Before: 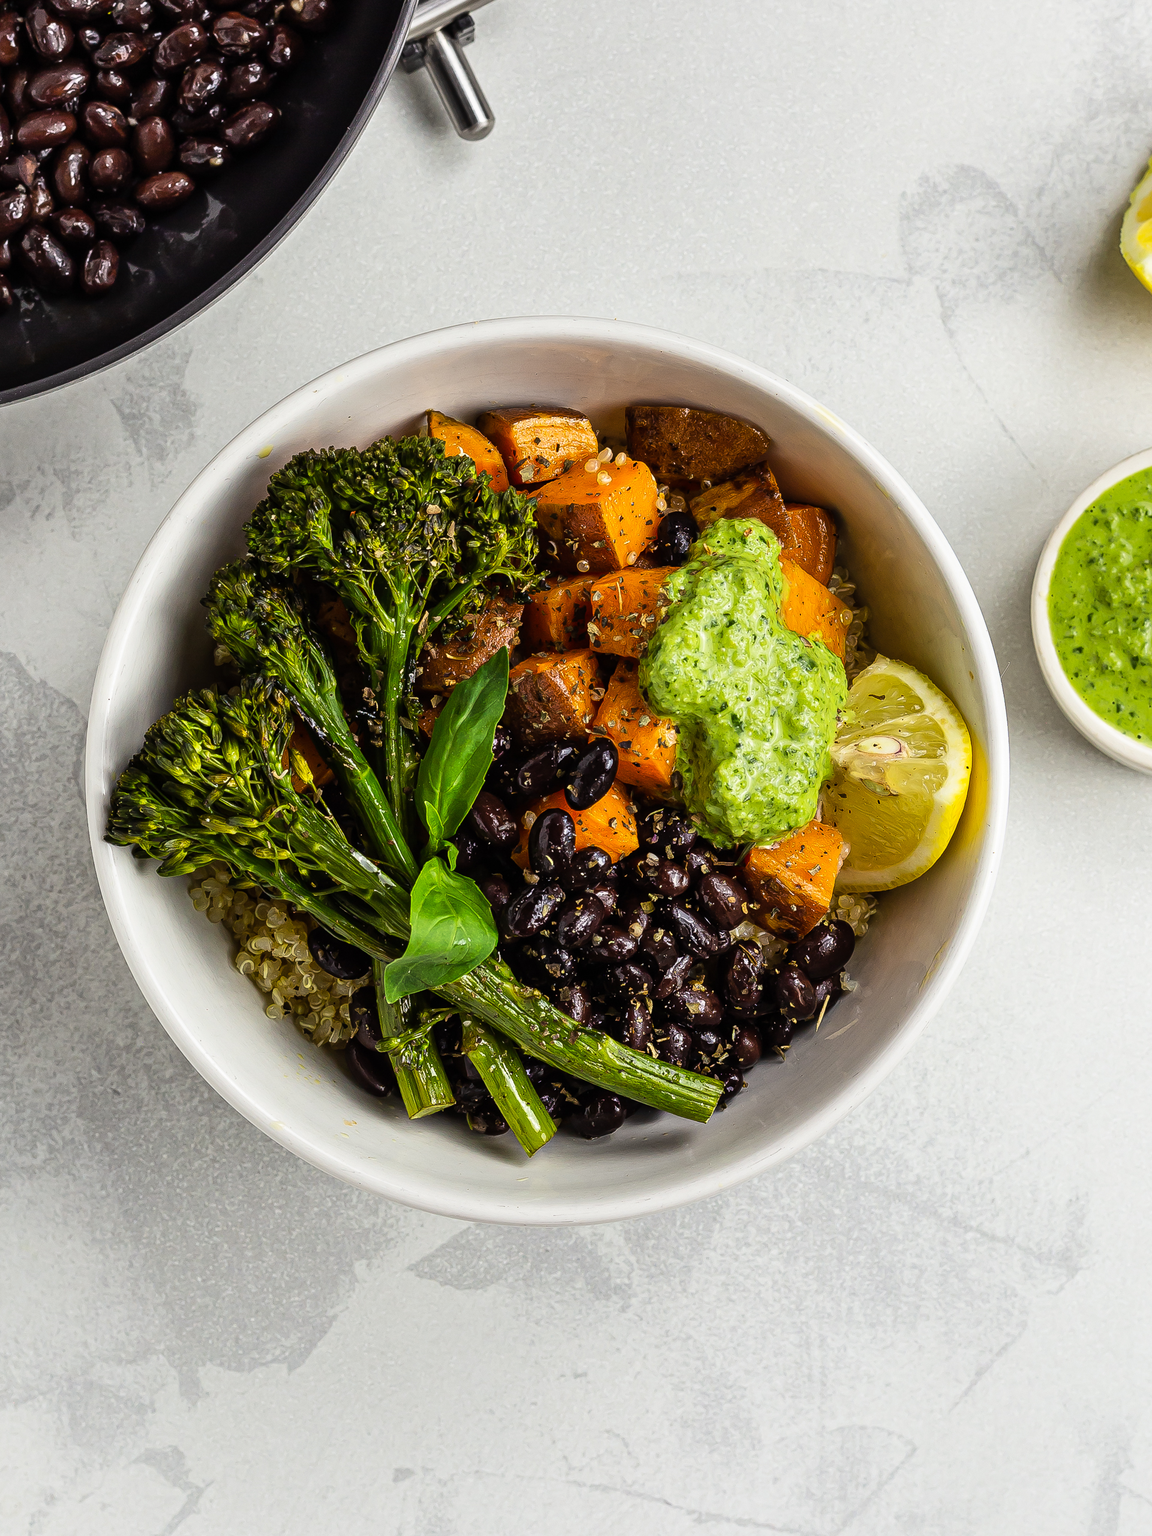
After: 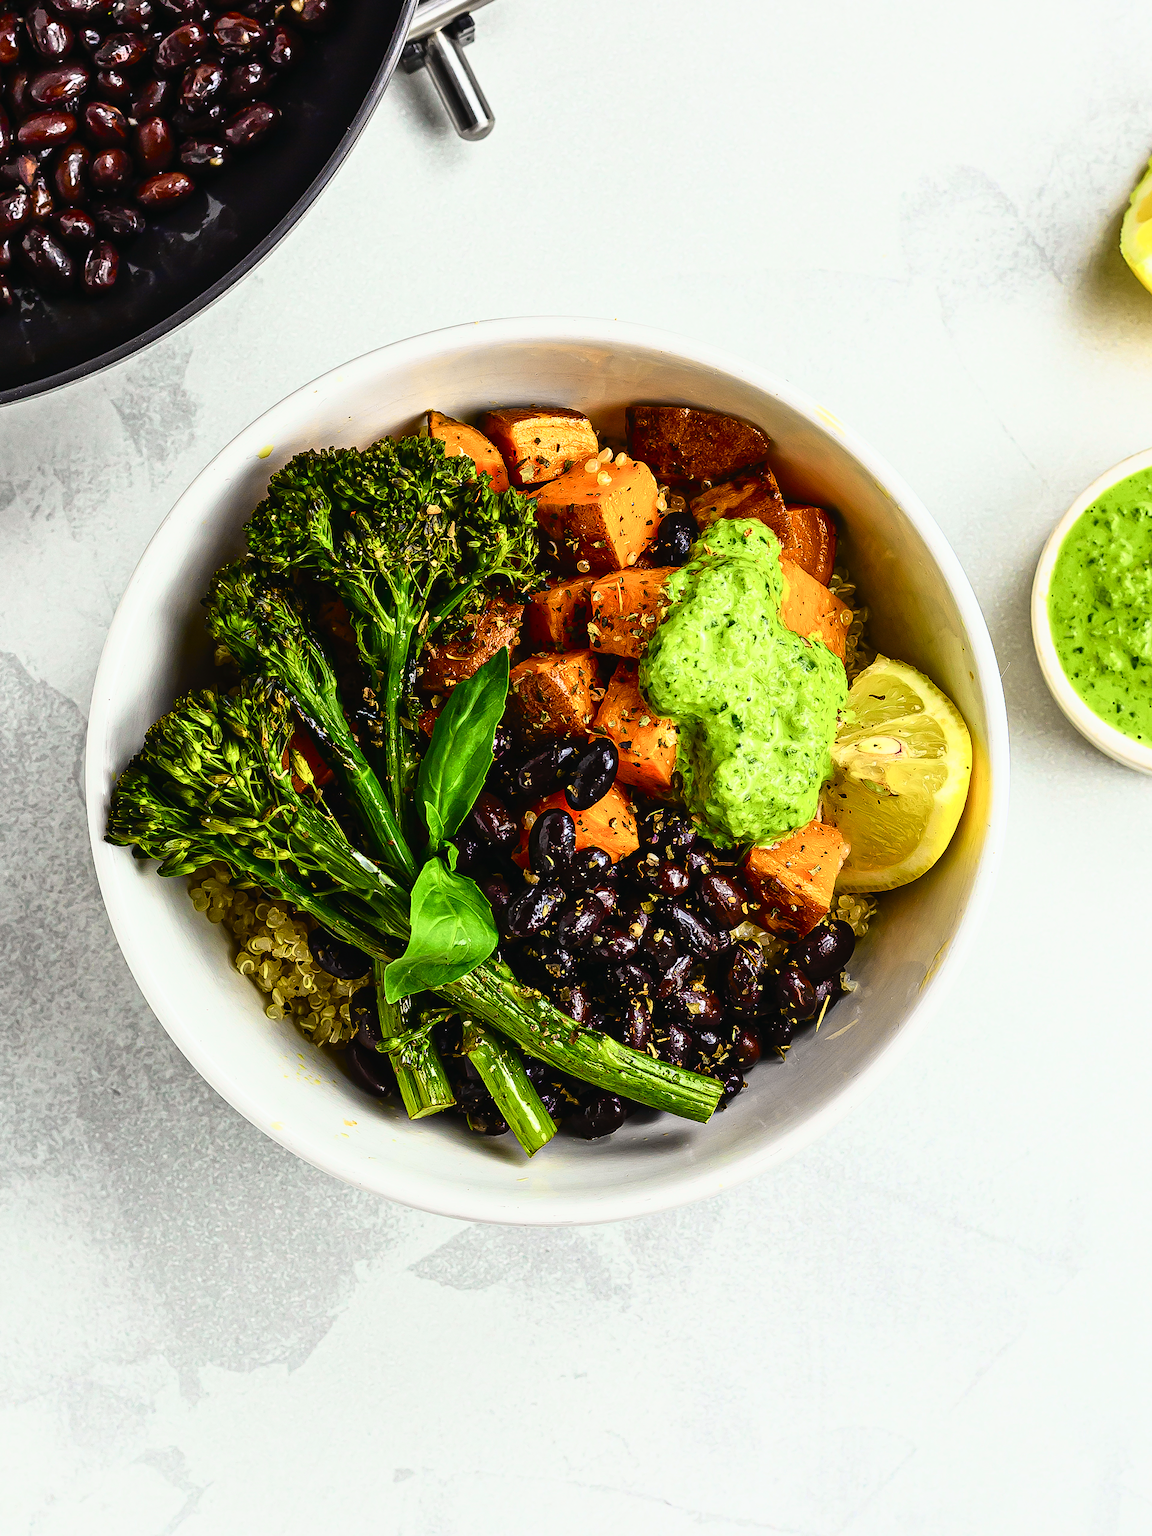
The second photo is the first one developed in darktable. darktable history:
tone curve: curves: ch0 [(0, 0.018) (0.162, 0.128) (0.434, 0.478) (0.667, 0.785) (0.819, 0.943) (1, 0.991)]; ch1 [(0, 0) (0.402, 0.36) (0.476, 0.449) (0.506, 0.505) (0.523, 0.518) (0.579, 0.626) (0.641, 0.668) (0.693, 0.745) (0.861, 0.934) (1, 1)]; ch2 [(0, 0) (0.424, 0.388) (0.483, 0.472) (0.503, 0.505) (0.521, 0.519) (0.547, 0.581) (0.582, 0.648) (0.699, 0.759) (0.997, 0.858)], color space Lab, independent channels
